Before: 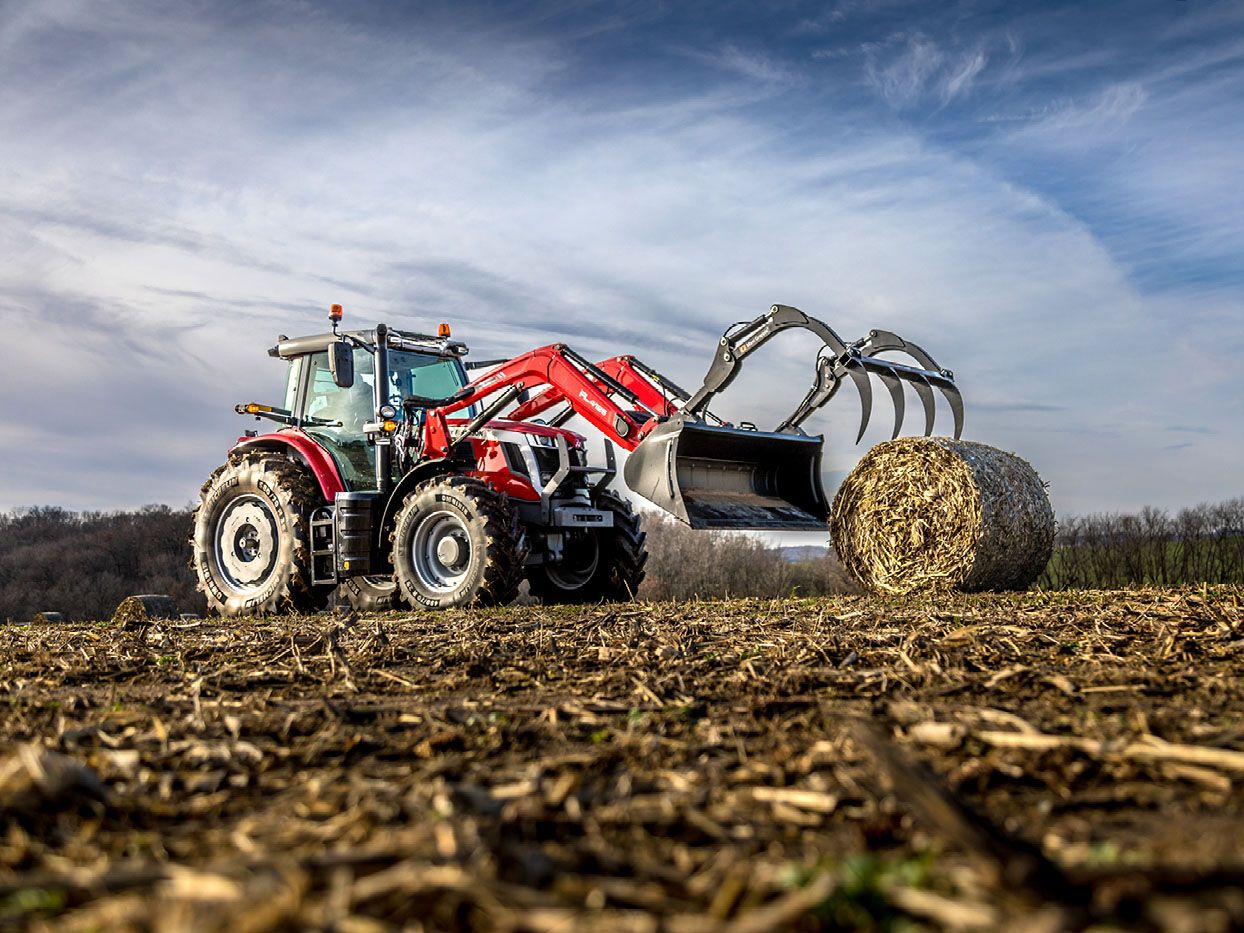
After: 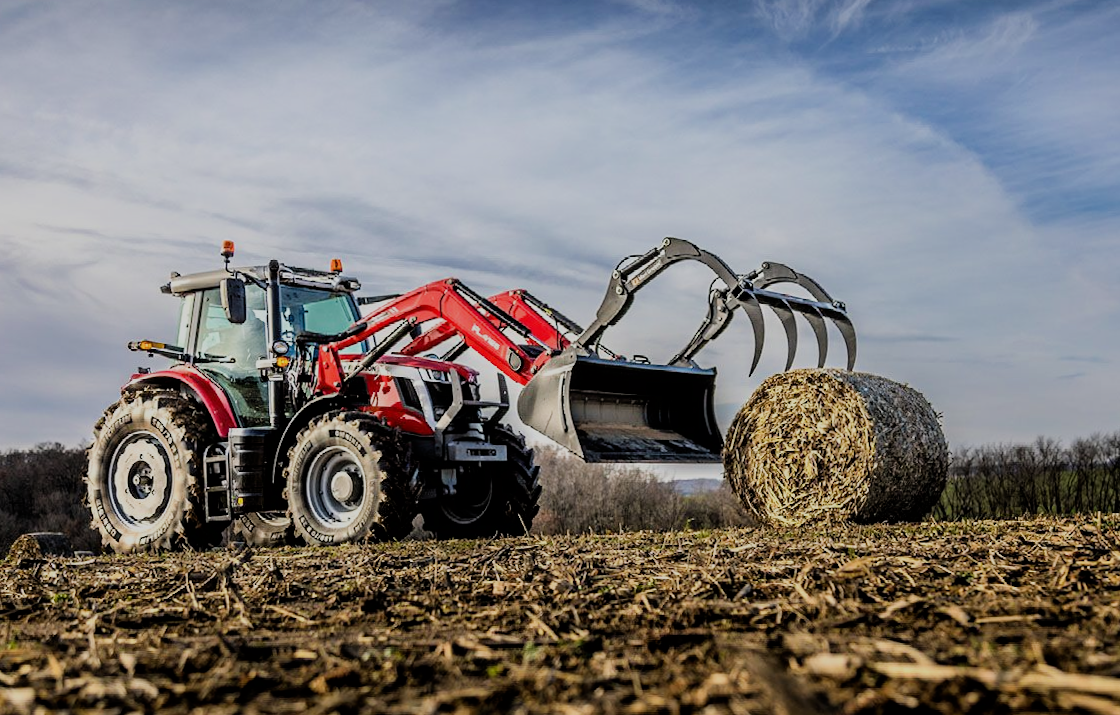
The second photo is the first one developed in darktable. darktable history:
rotate and perspective: rotation -0.45°, automatic cropping original format, crop left 0.008, crop right 0.992, crop top 0.012, crop bottom 0.988
crop: left 8.155%, top 6.611%, bottom 15.385%
filmic rgb: black relative exposure -9.22 EV, white relative exposure 6.77 EV, hardness 3.07, contrast 1.05
